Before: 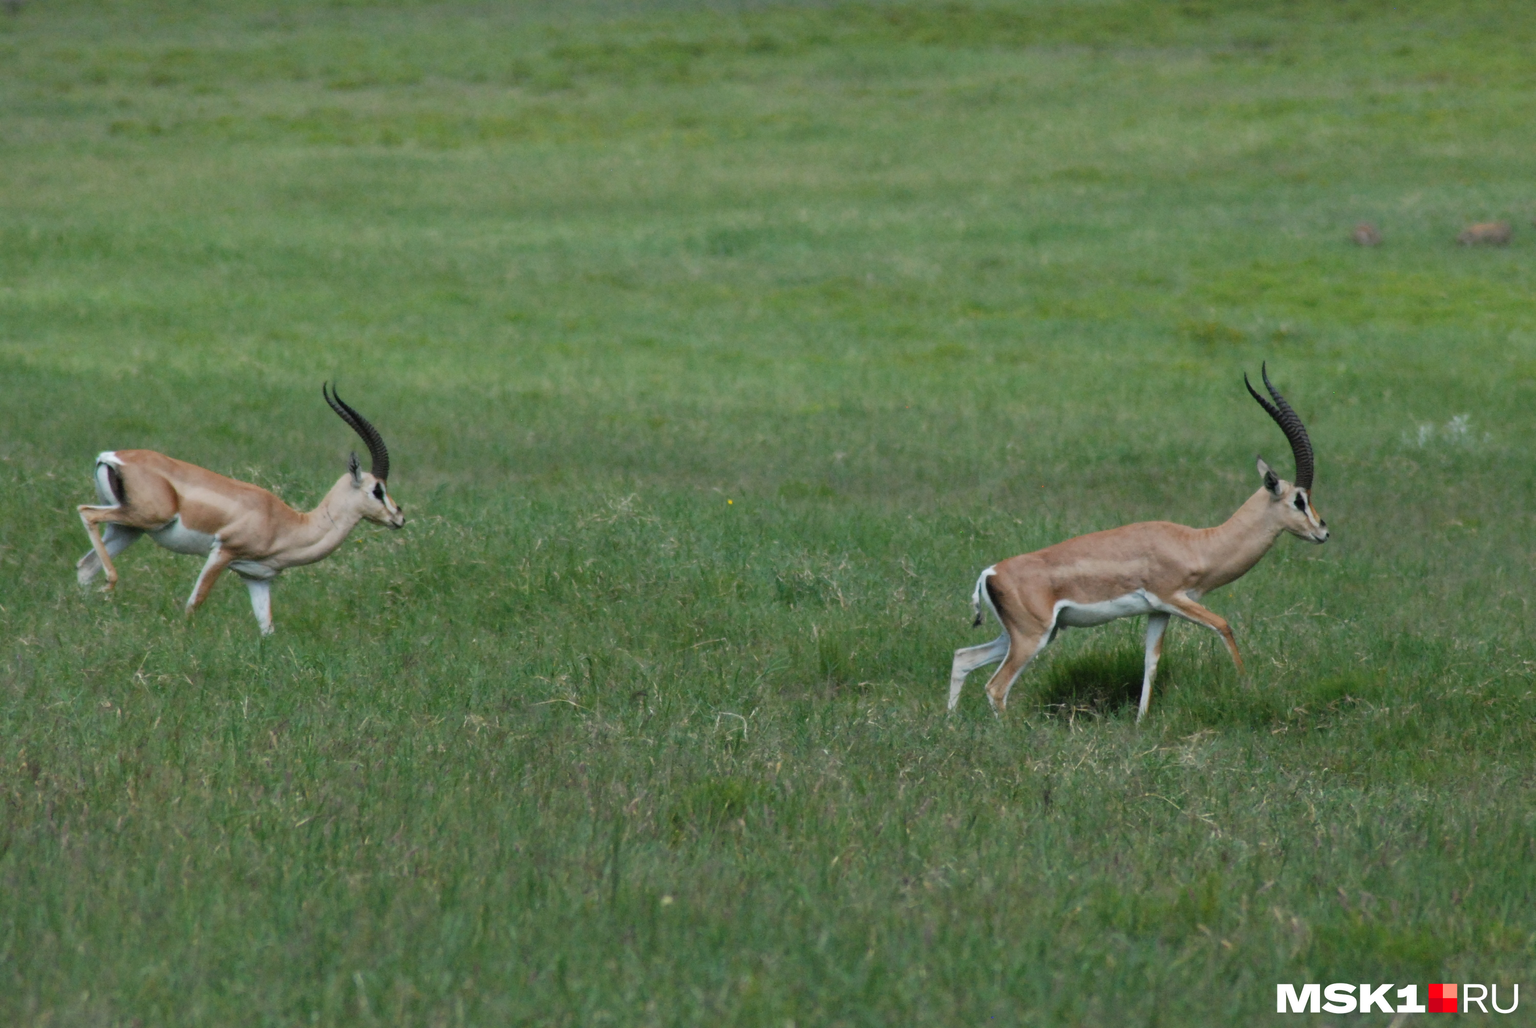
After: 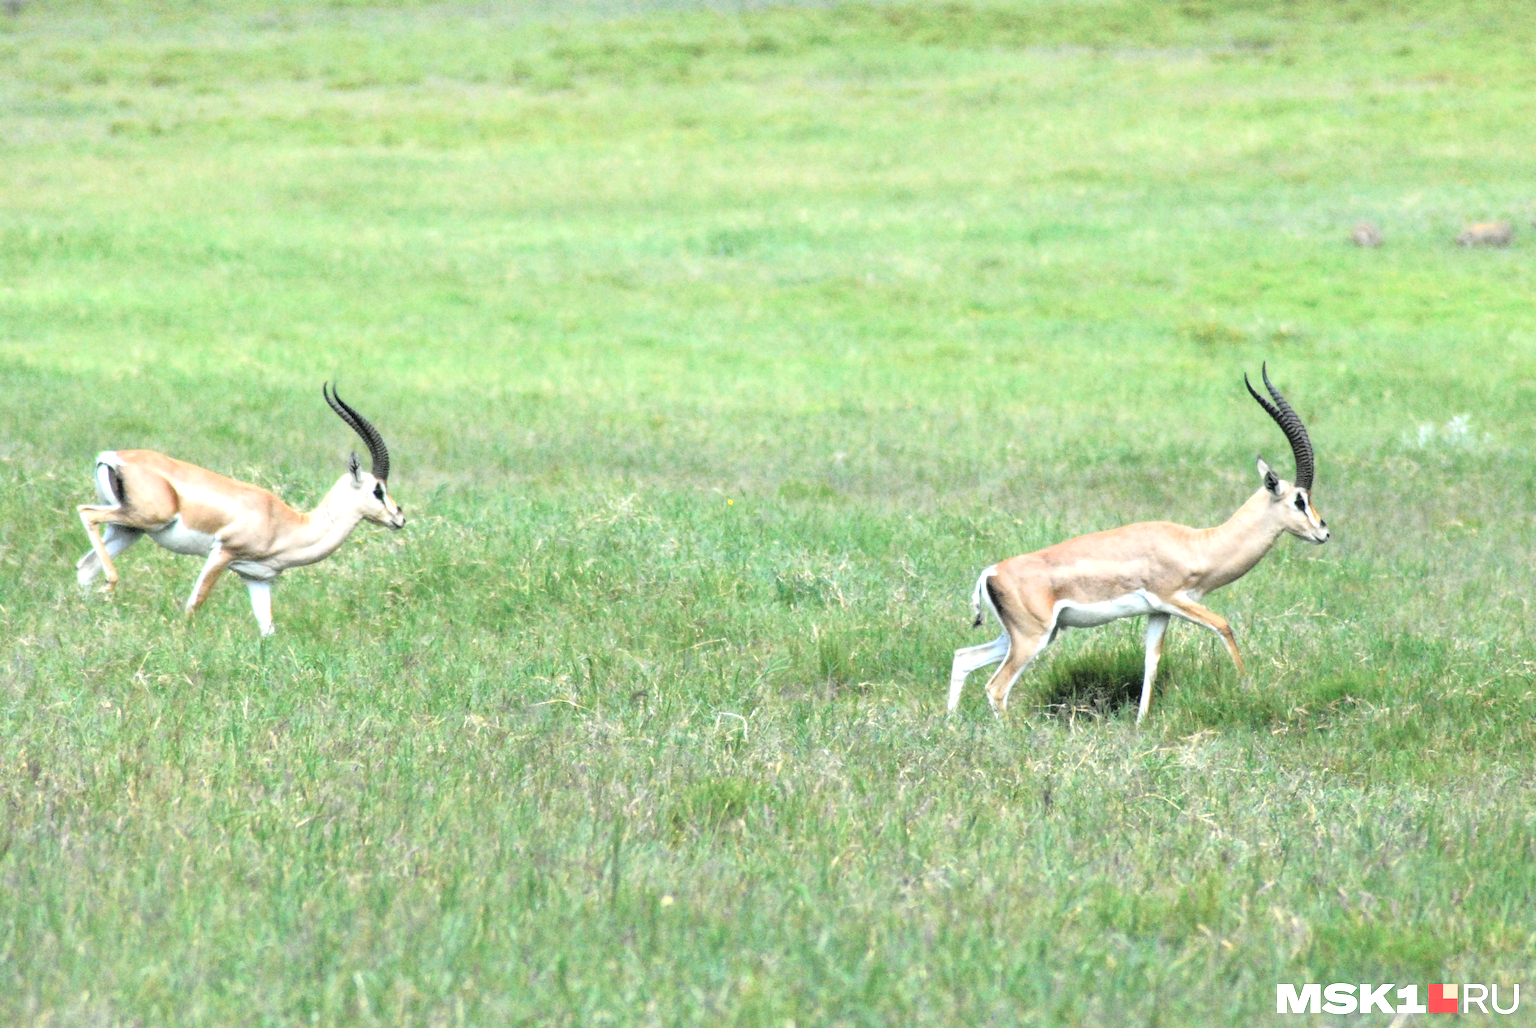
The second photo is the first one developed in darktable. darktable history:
local contrast: on, module defaults
tone curve: curves: ch0 [(0, 0) (0.088, 0.042) (0.208, 0.176) (0.257, 0.267) (0.406, 0.483) (0.489, 0.556) (0.667, 0.73) (0.793, 0.851) (0.994, 0.974)]; ch1 [(0, 0) (0.161, 0.092) (0.35, 0.33) (0.392, 0.392) (0.457, 0.467) (0.505, 0.497) (0.537, 0.518) (0.553, 0.53) (0.58, 0.567) (0.739, 0.697) (1, 1)]; ch2 [(0, 0) (0.346, 0.362) (0.448, 0.419) (0.502, 0.499) (0.533, 0.517) (0.556, 0.533) (0.629, 0.619) (0.717, 0.678) (1, 1)], color space Lab, independent channels, preserve colors none
exposure: black level correction 0, exposure 1.625 EV, compensate exposure bias true, compensate highlight preservation false
color calibration: x 0.342, y 0.355, temperature 5146 K
